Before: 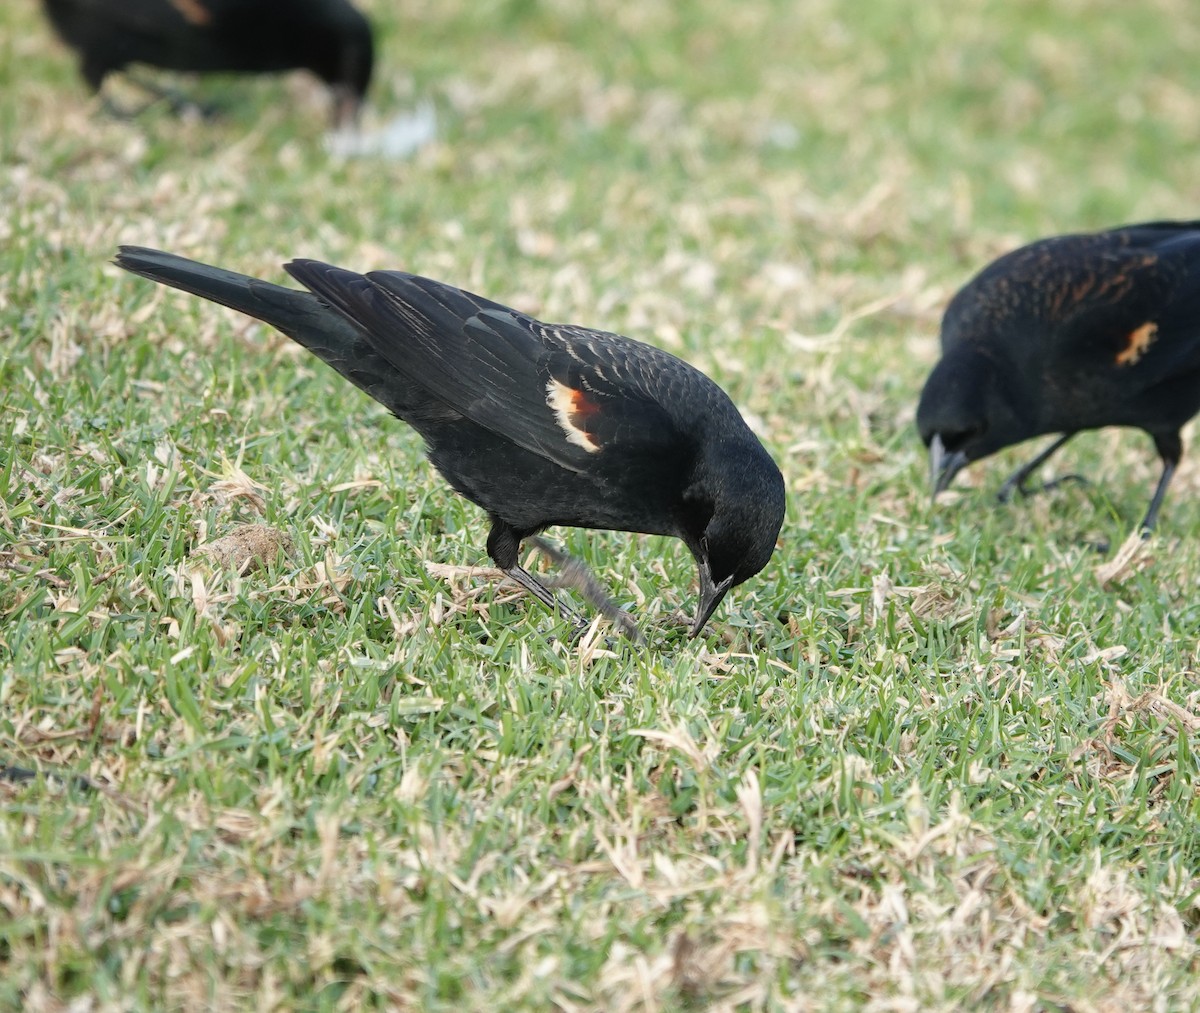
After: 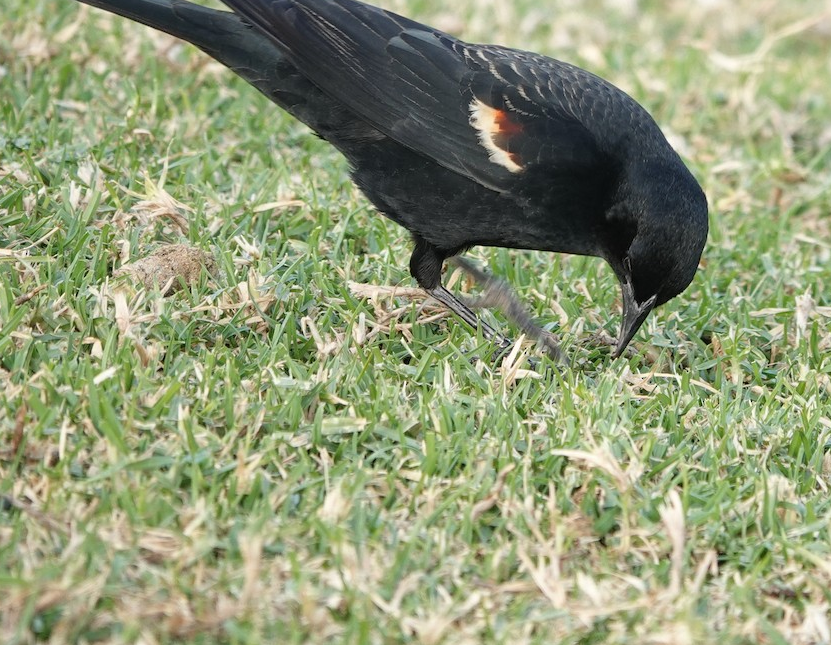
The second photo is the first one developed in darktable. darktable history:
exposure: compensate highlight preservation false
color balance rgb: perceptual saturation grading › global saturation -1%
crop: left 6.488%, top 27.668%, right 24.183%, bottom 8.656%
